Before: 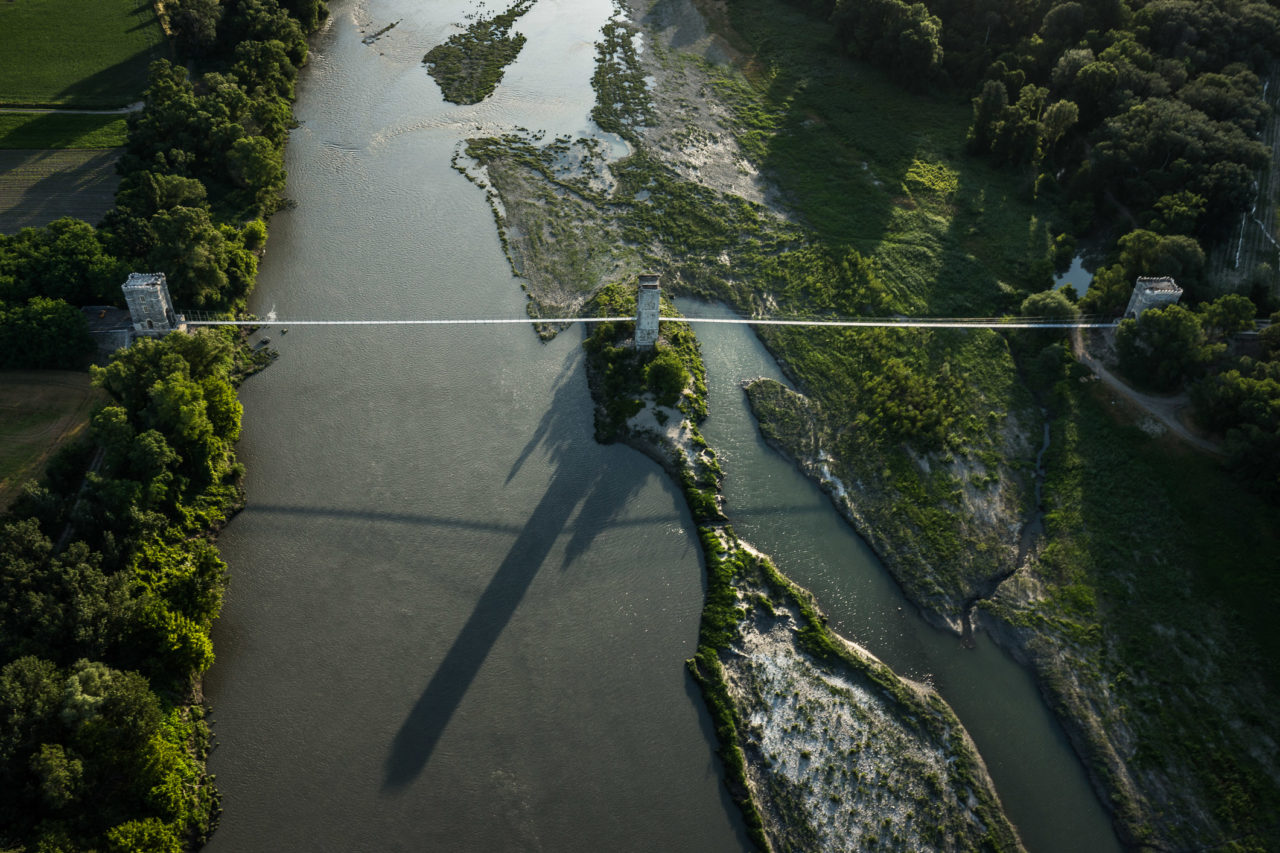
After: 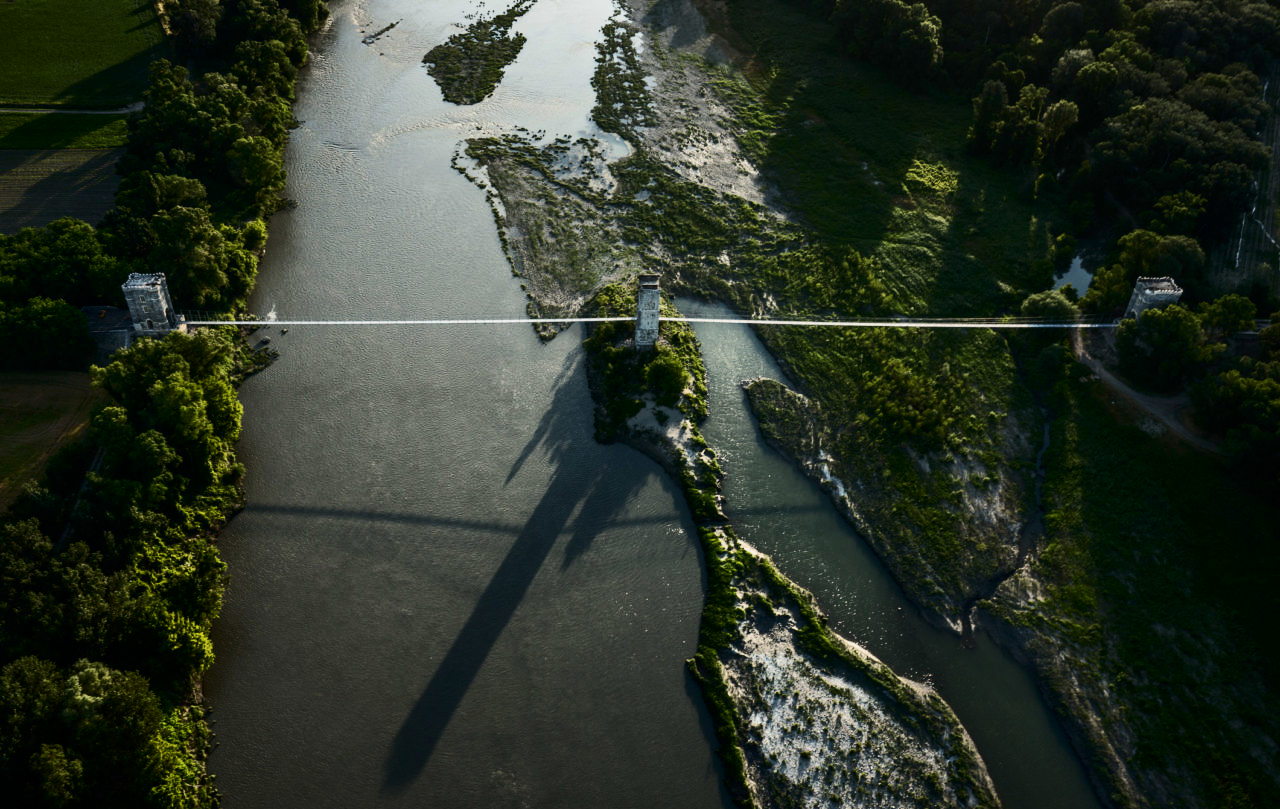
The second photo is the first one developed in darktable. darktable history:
shadows and highlights: shadows -20, white point adjustment -2, highlights -35
crop and rotate: top 0%, bottom 5.097%
contrast brightness saturation: contrast 0.28
